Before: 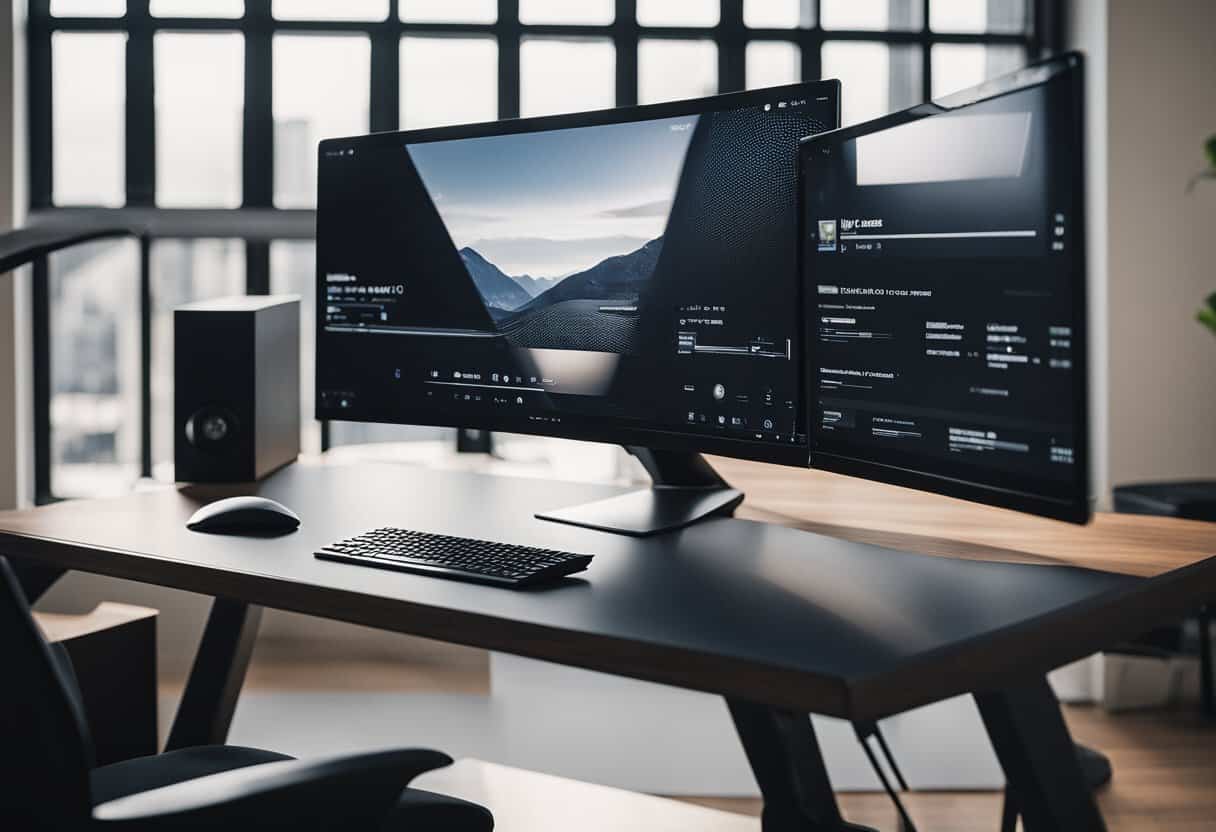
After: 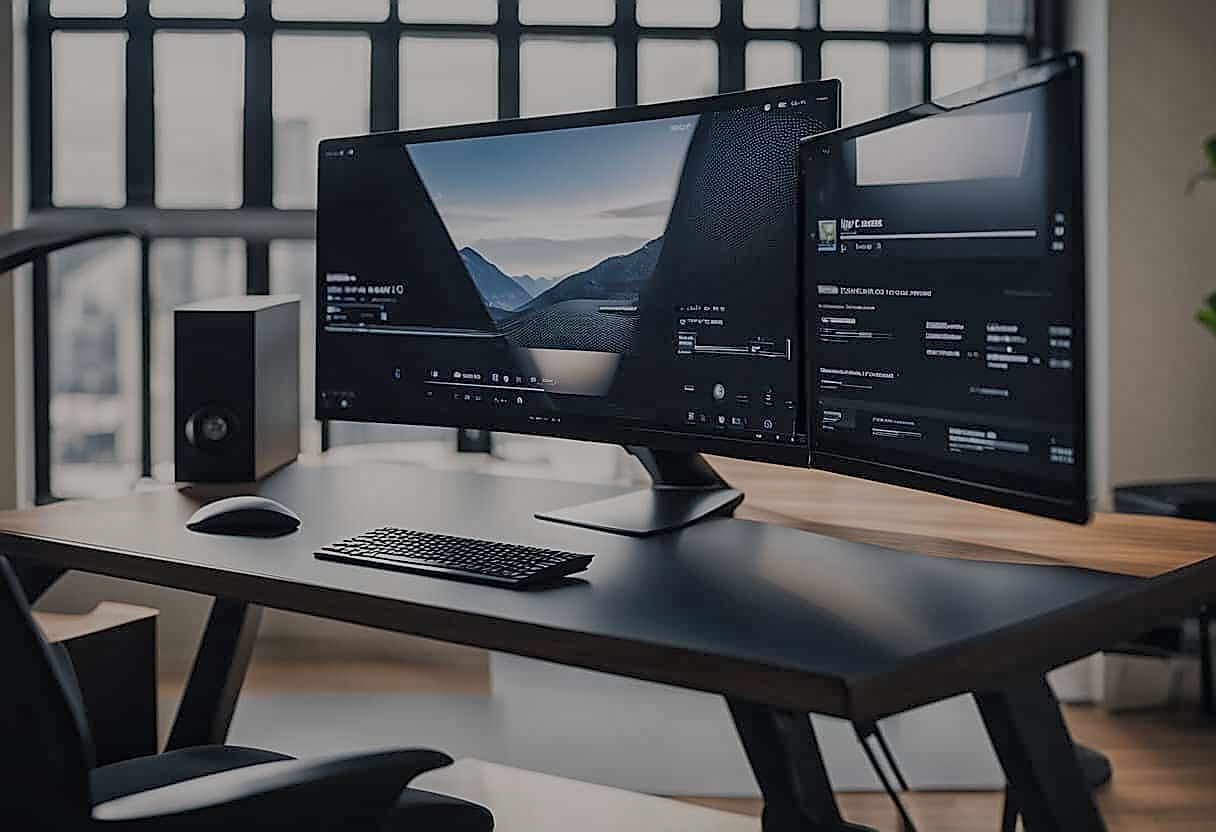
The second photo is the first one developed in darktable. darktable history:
sharpen: radius 1.4, amount 1.25, threshold 0.7
tone equalizer: on, module defaults
global tonemap: drago (1, 100), detail 1
